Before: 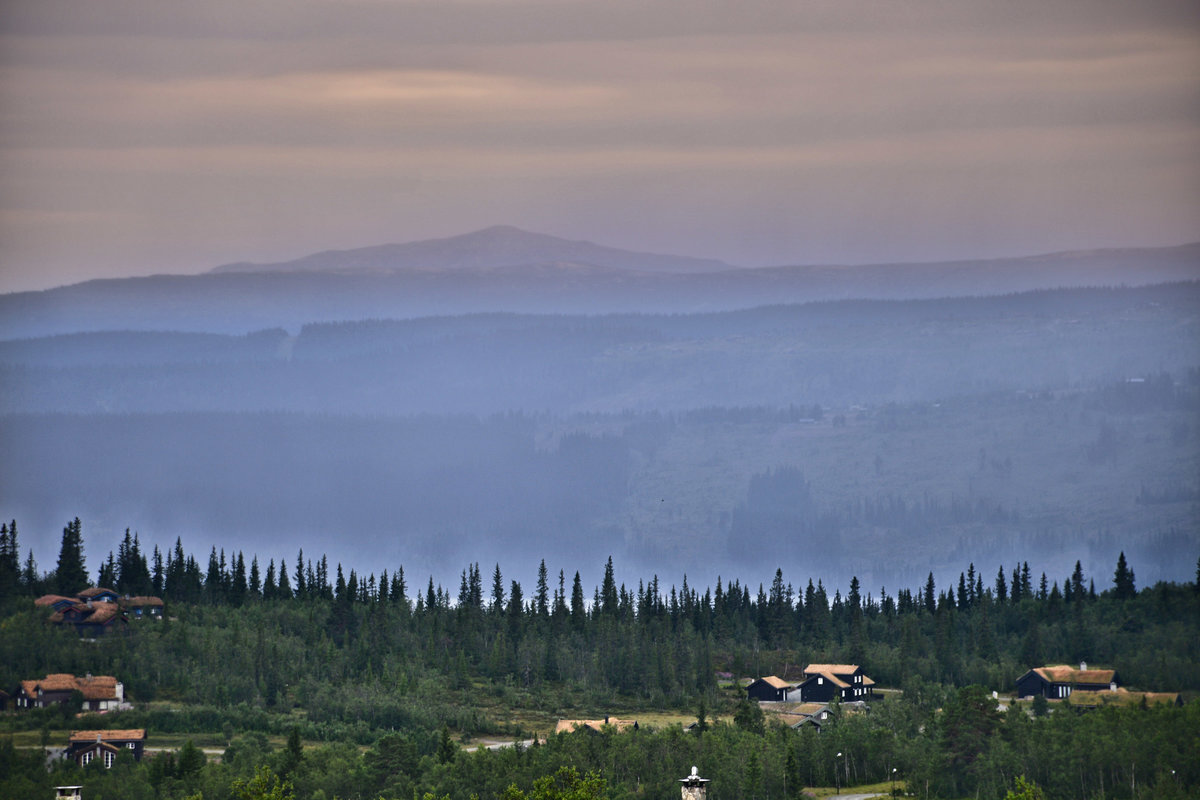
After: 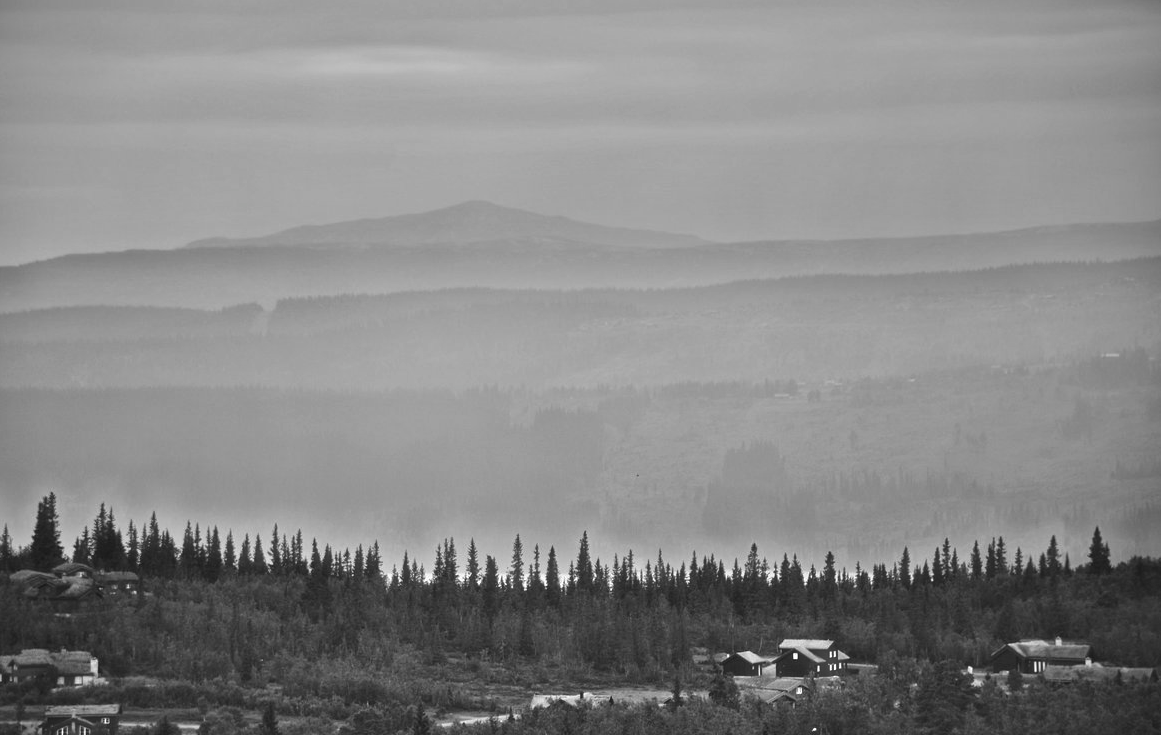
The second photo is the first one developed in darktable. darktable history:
color calibration: output gray [0.267, 0.423, 0.267, 0], x 0.367, y 0.375, temperature 4372.09 K
crop: left 2.111%, top 3.241%, right 1.098%, bottom 4.831%
haze removal: strength -0.102, compatibility mode true, adaptive false
color balance rgb: perceptual saturation grading › global saturation 0.351%, perceptual saturation grading › highlights -19.879%, perceptual saturation grading › shadows 19.319%, perceptual brilliance grading › global brilliance 11.161%
